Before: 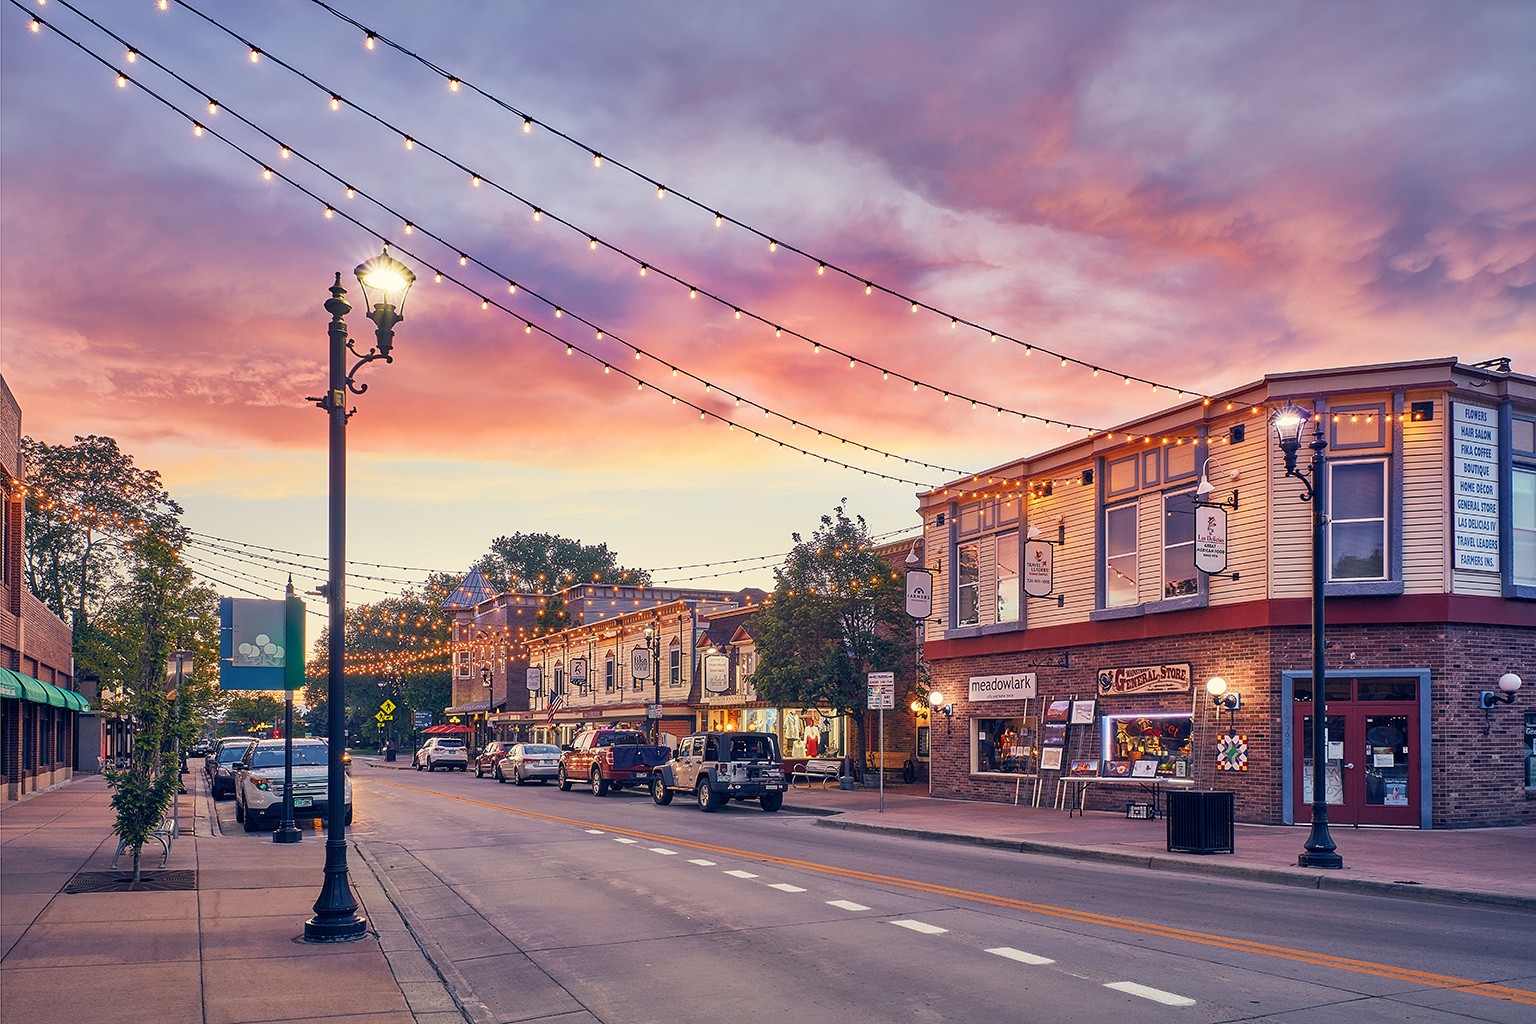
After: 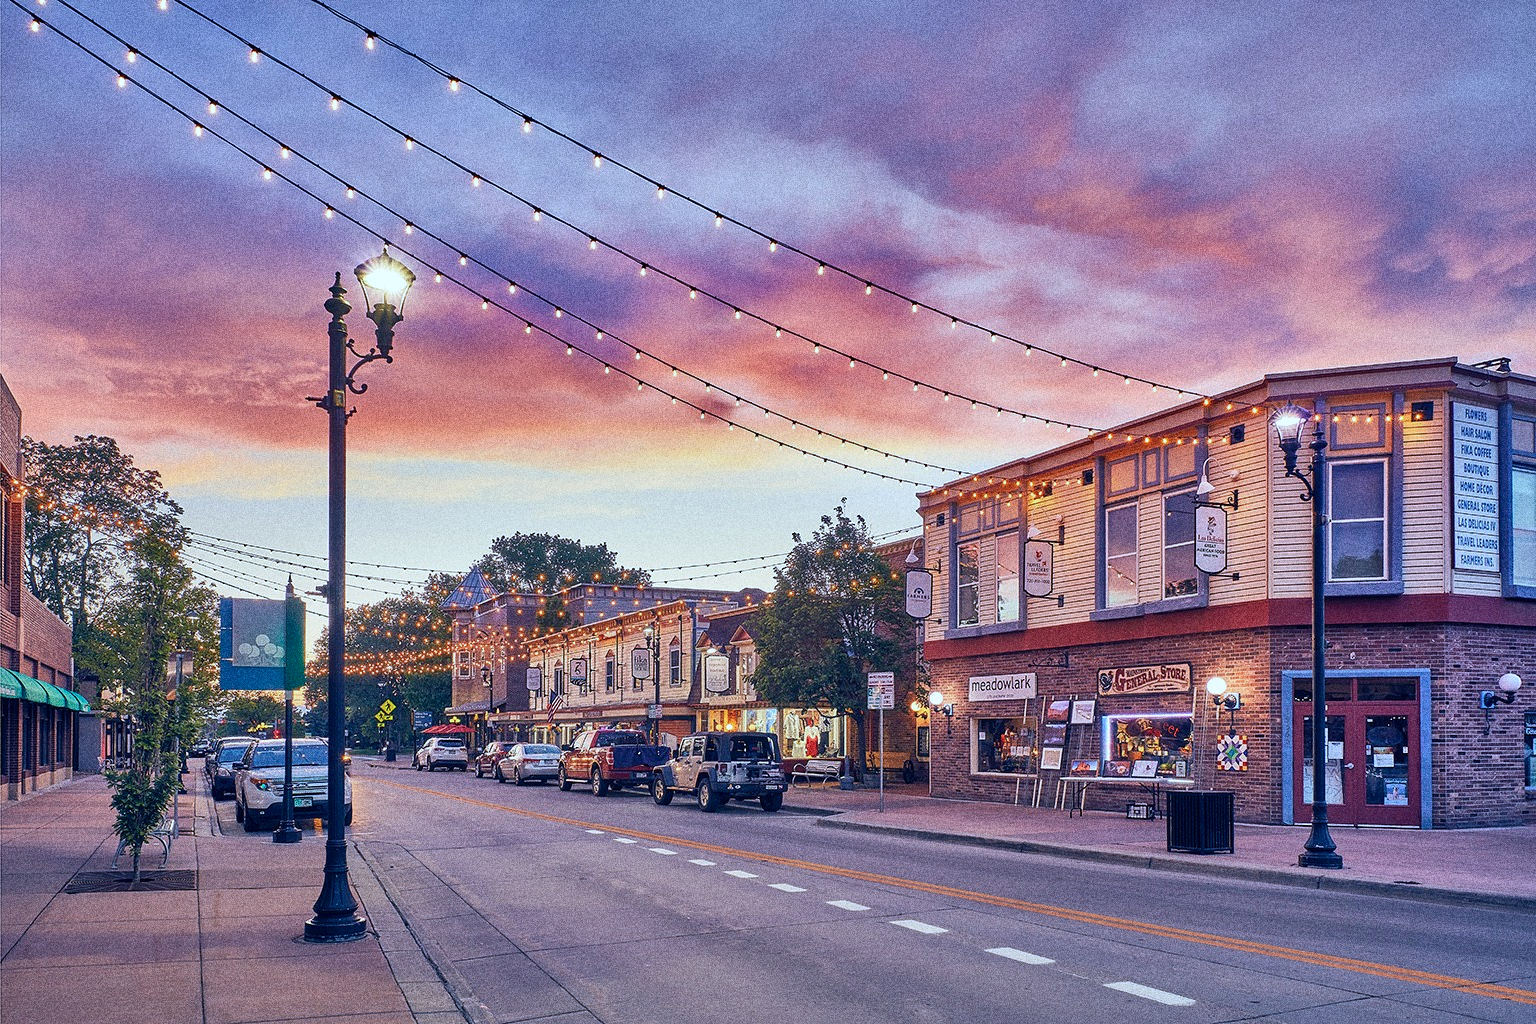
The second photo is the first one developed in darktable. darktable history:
color calibration: x 0.38, y 0.391, temperature 4086.74 K
shadows and highlights: shadows 75, highlights -60.85, soften with gaussian
grain: strength 49.07%
